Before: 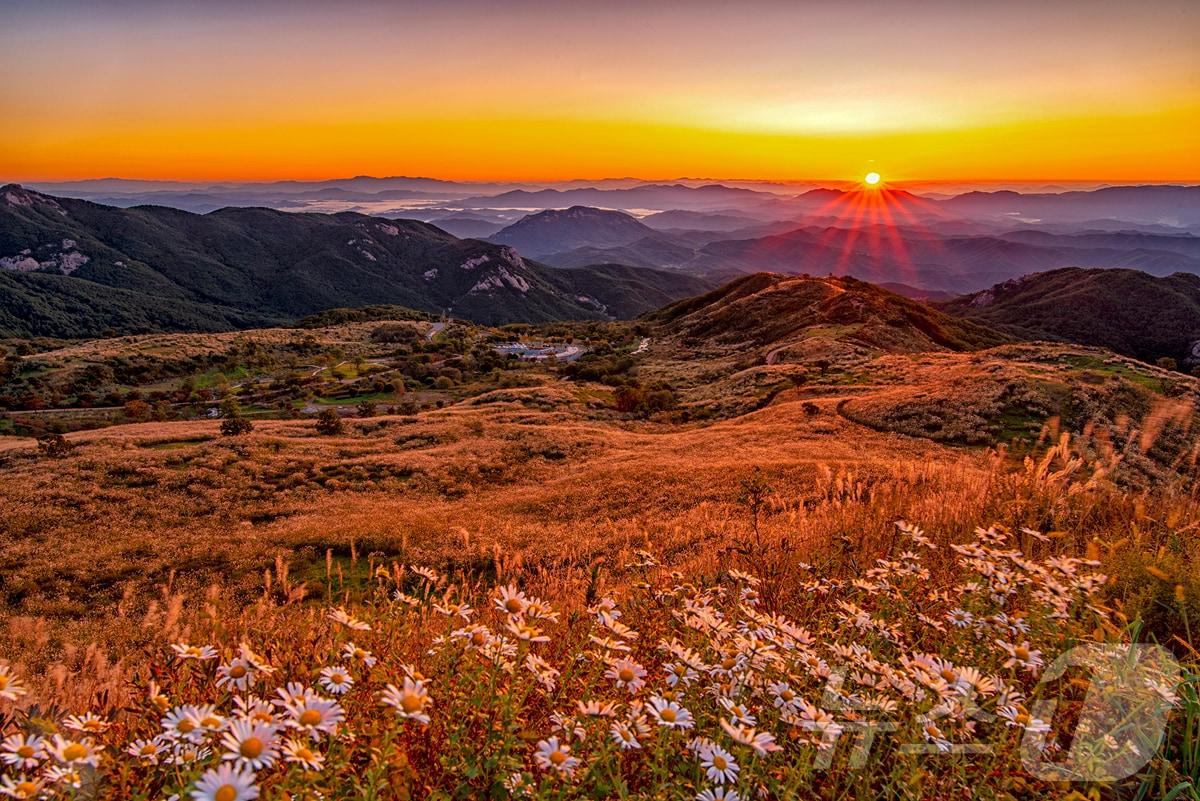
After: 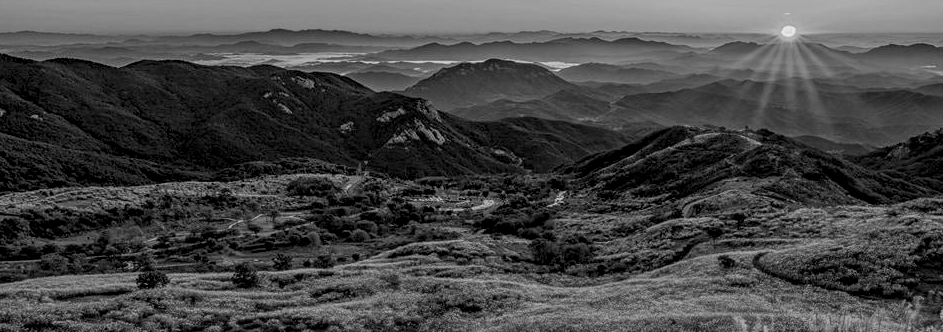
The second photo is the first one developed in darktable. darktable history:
local contrast: detail 142%
crop: left 7.036%, top 18.398%, right 14.379%, bottom 40.043%
exposure: black level correction 0.001, exposure -0.125 EV, compensate exposure bias true, compensate highlight preservation false
monochrome: a 14.95, b -89.96
